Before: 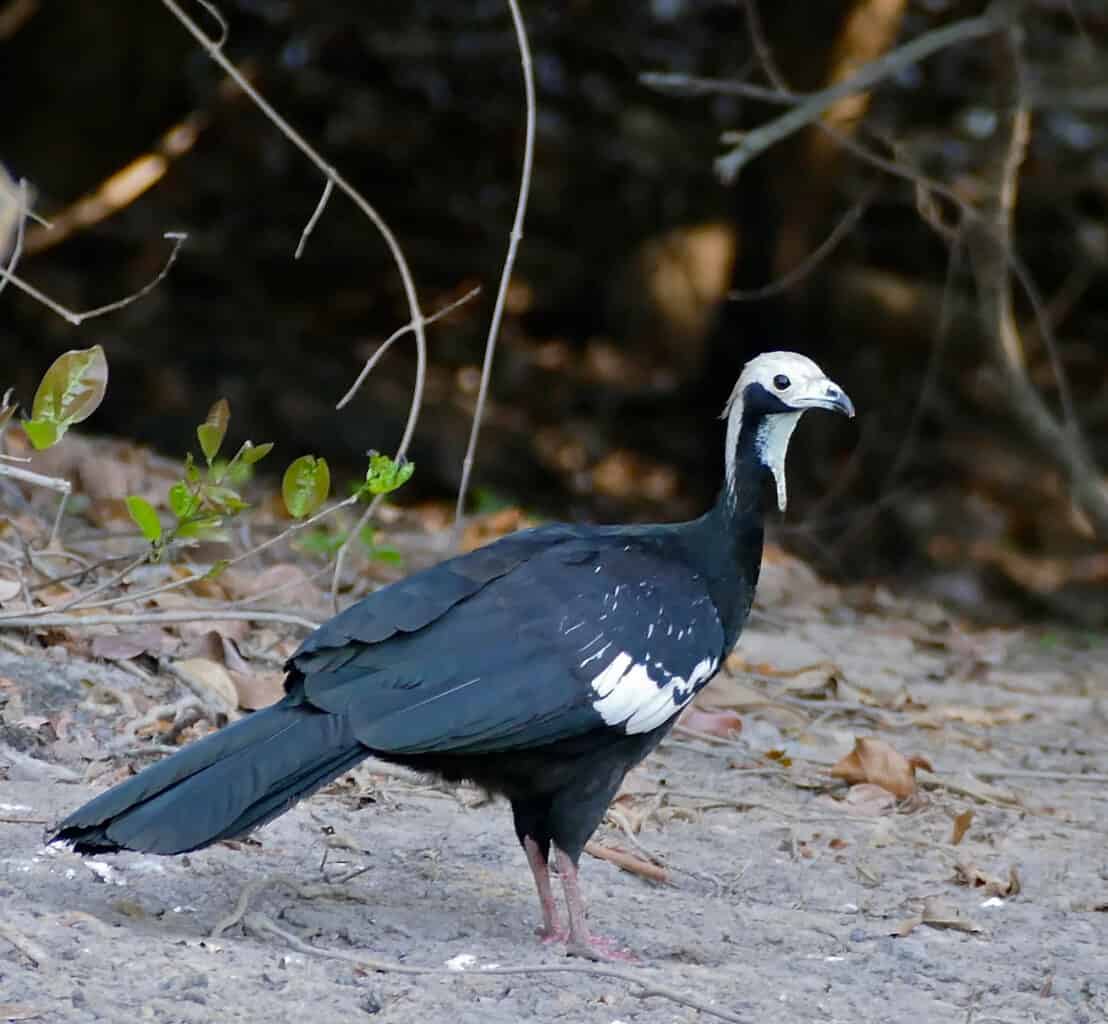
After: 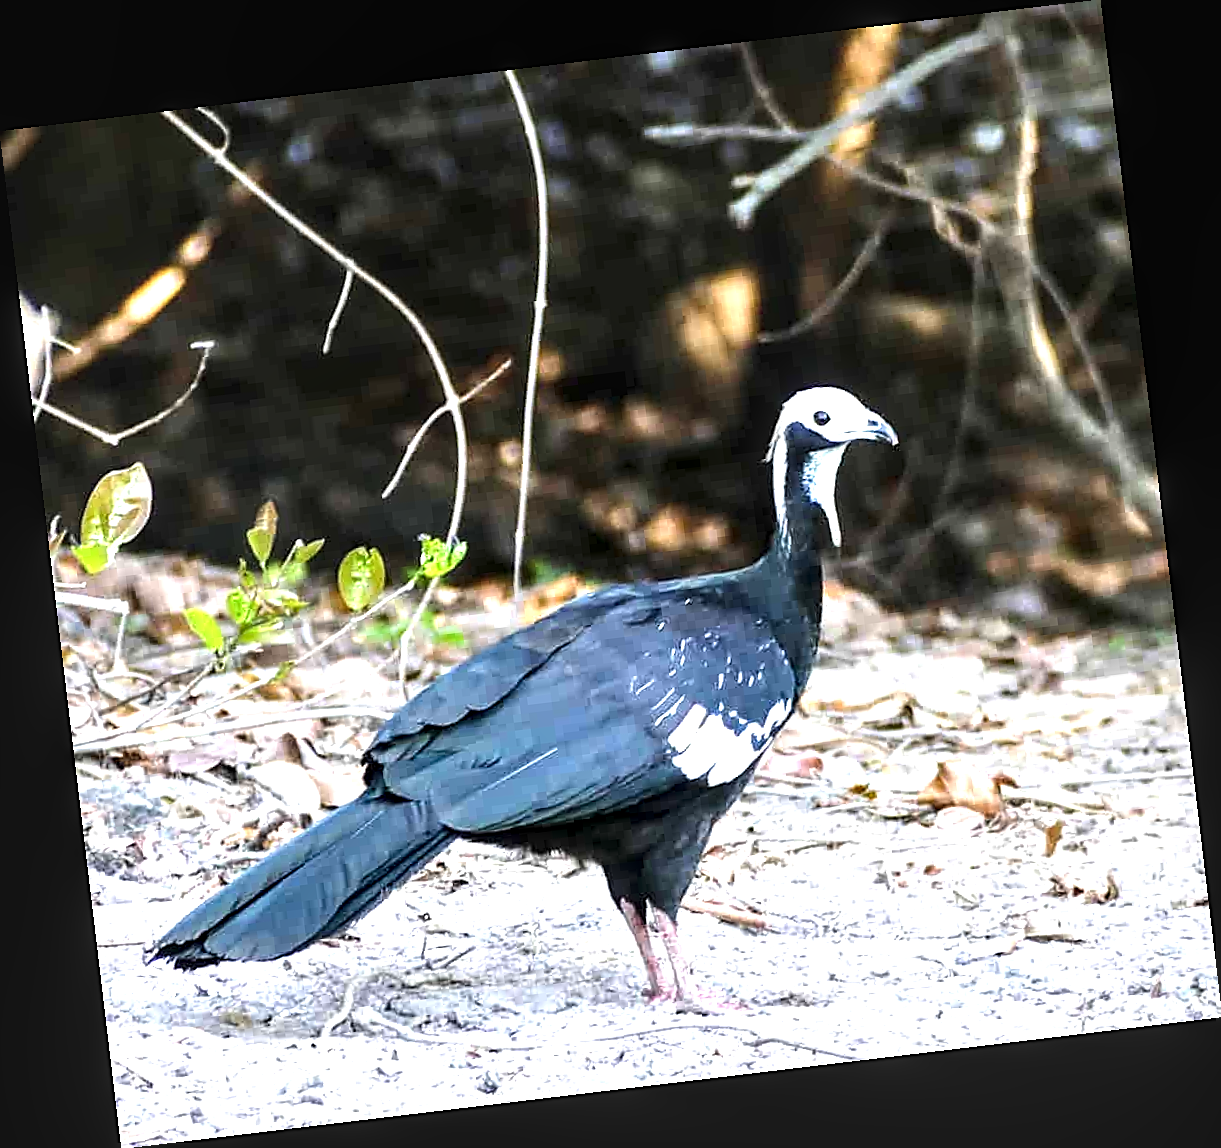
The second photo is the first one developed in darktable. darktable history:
local contrast: highlights 60%, shadows 60%, detail 160%
exposure: black level correction -0.002, exposure 1.35 EV, compensate highlight preservation false
tone equalizer: -8 EV -0.417 EV, -7 EV -0.389 EV, -6 EV -0.333 EV, -5 EV -0.222 EV, -3 EV 0.222 EV, -2 EV 0.333 EV, -1 EV 0.389 EV, +0 EV 0.417 EV, edges refinement/feathering 500, mask exposure compensation -1.57 EV, preserve details no
sharpen: on, module defaults
rotate and perspective: rotation -6.83°, automatic cropping off
